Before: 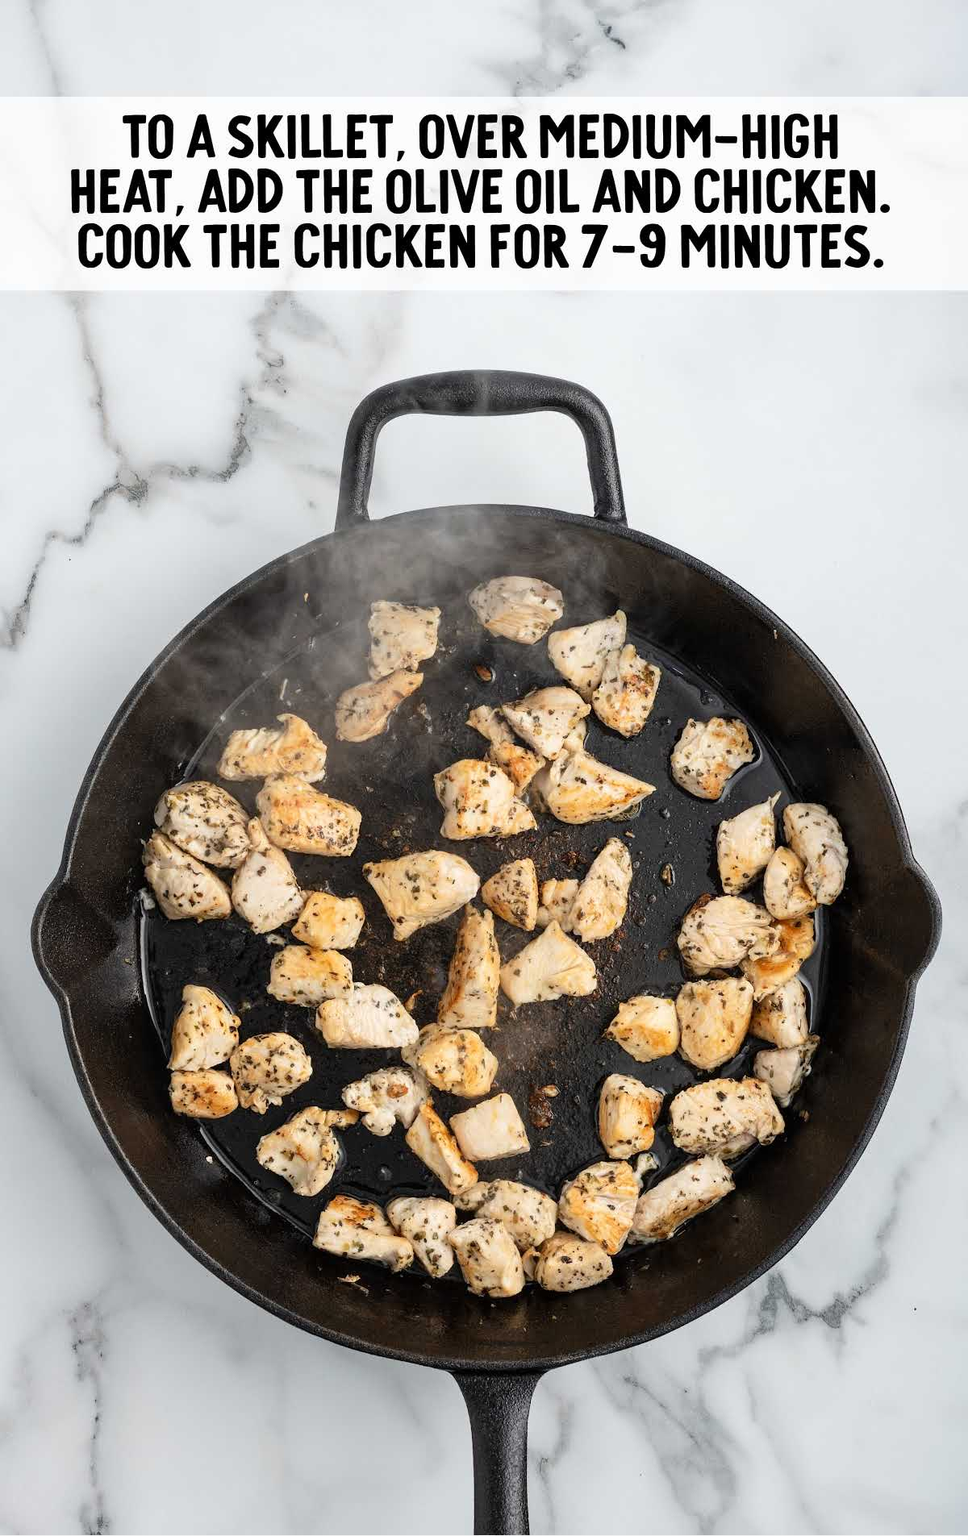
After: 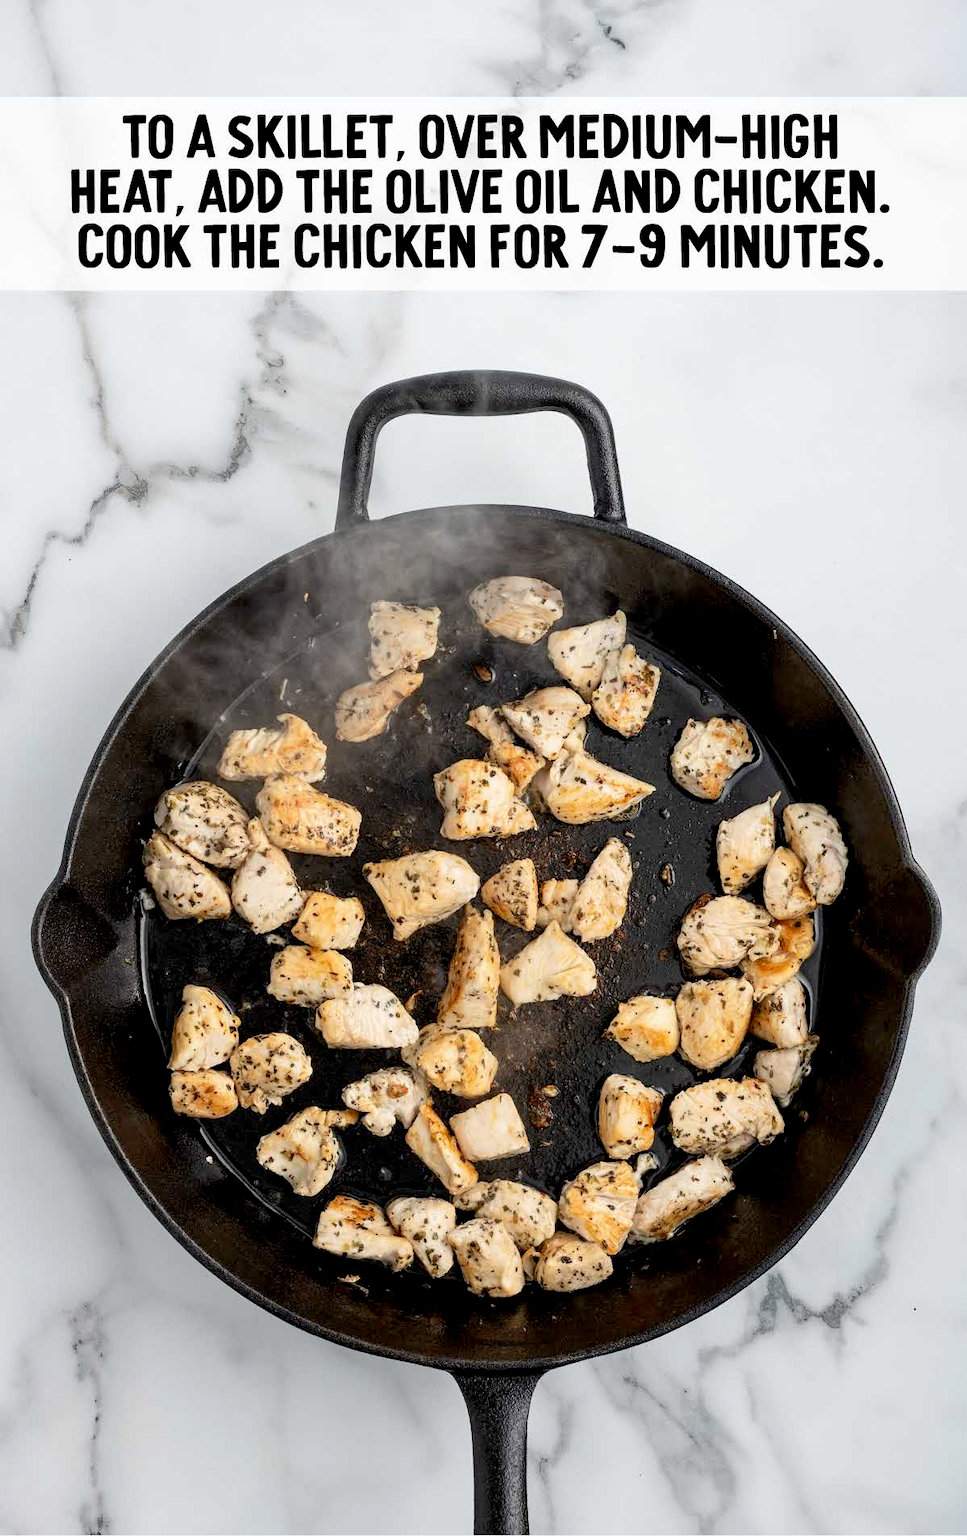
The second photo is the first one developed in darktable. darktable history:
exposure: black level correction 0.009, compensate highlight preservation false
